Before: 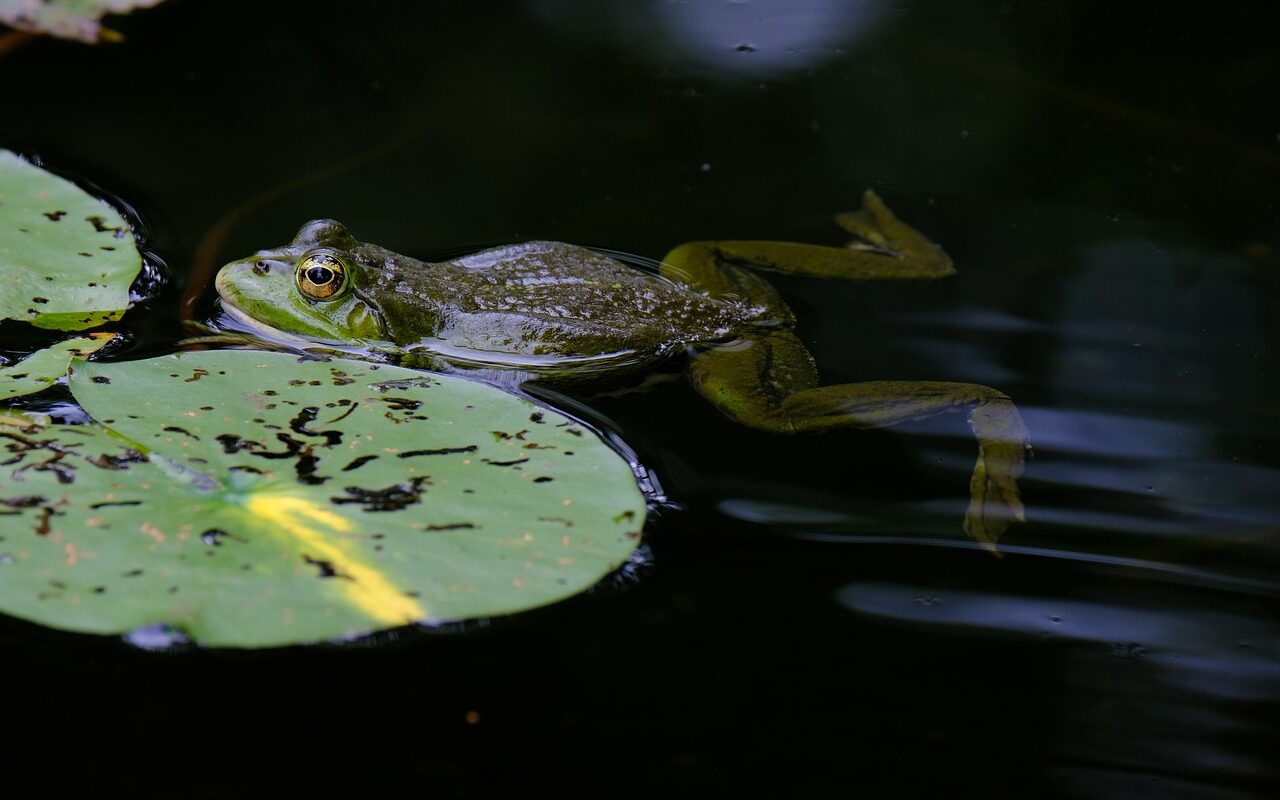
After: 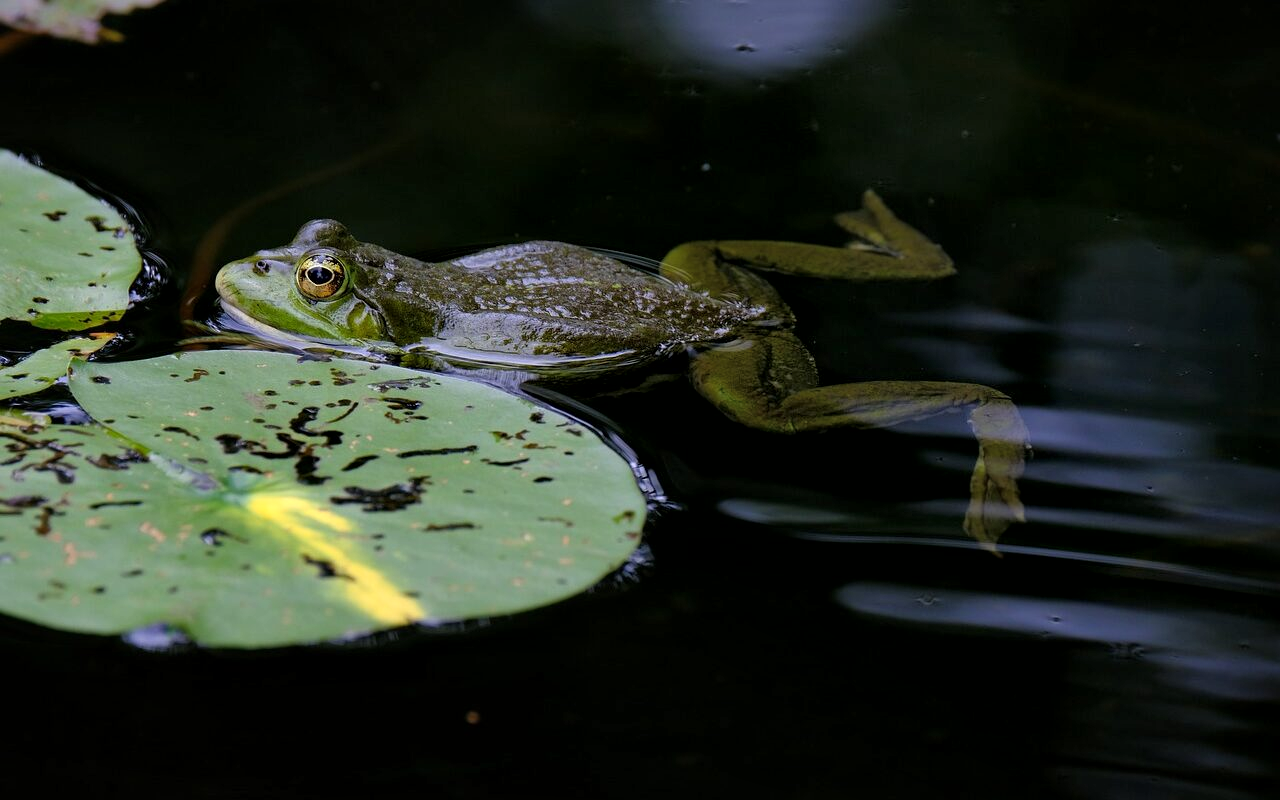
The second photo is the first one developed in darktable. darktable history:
local contrast: mode bilateral grid, contrast 19, coarseness 99, detail 150%, midtone range 0.2
